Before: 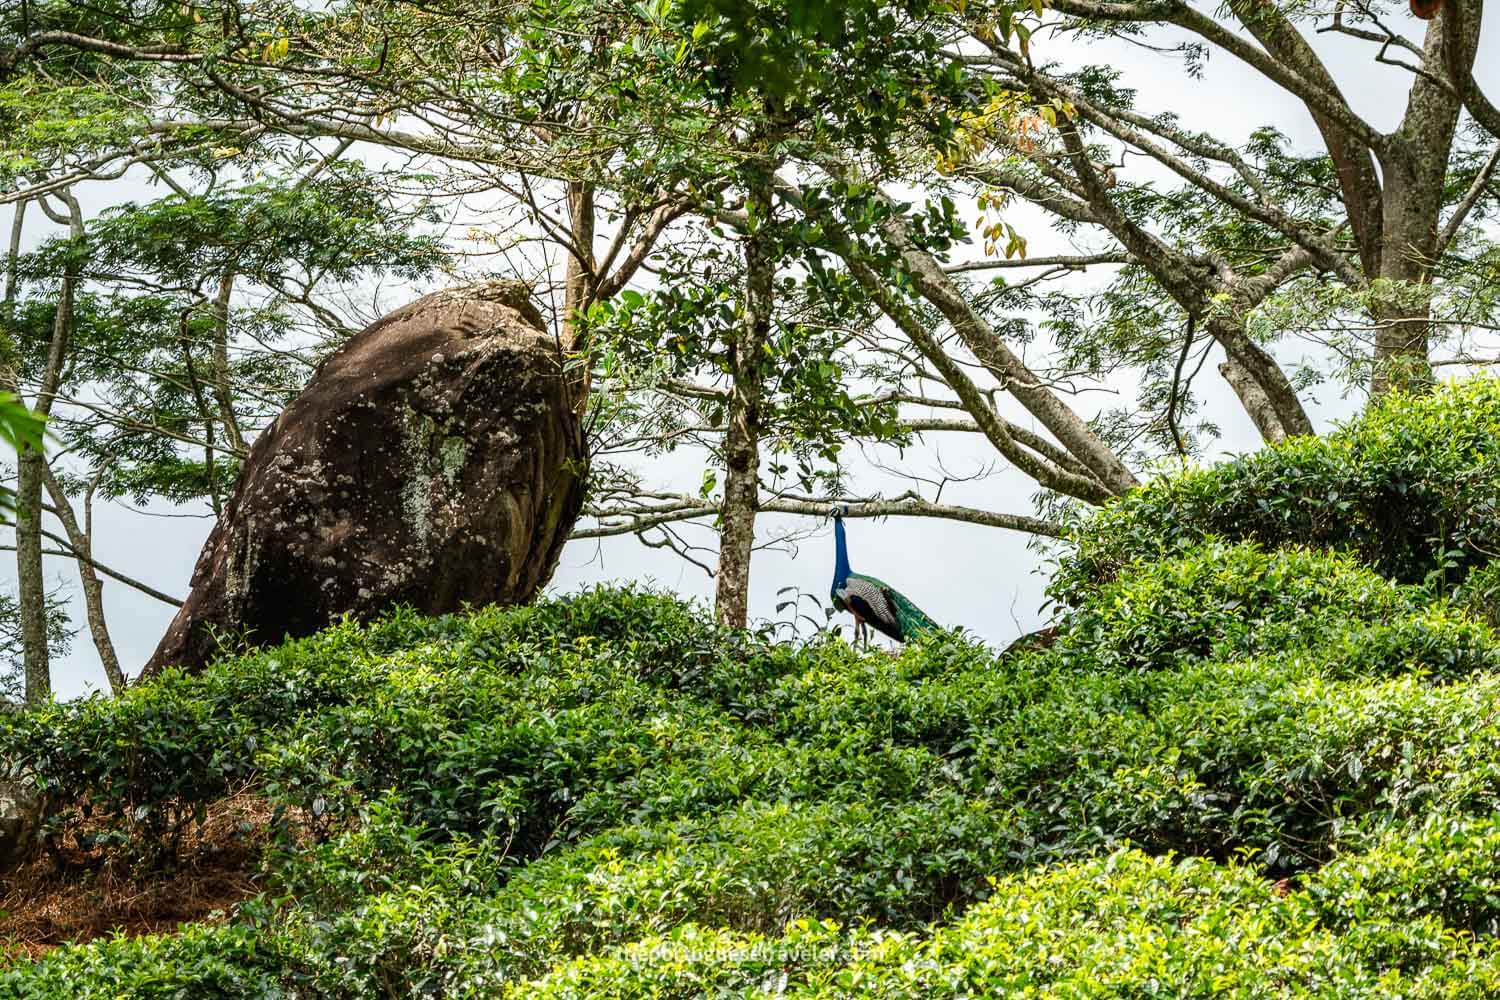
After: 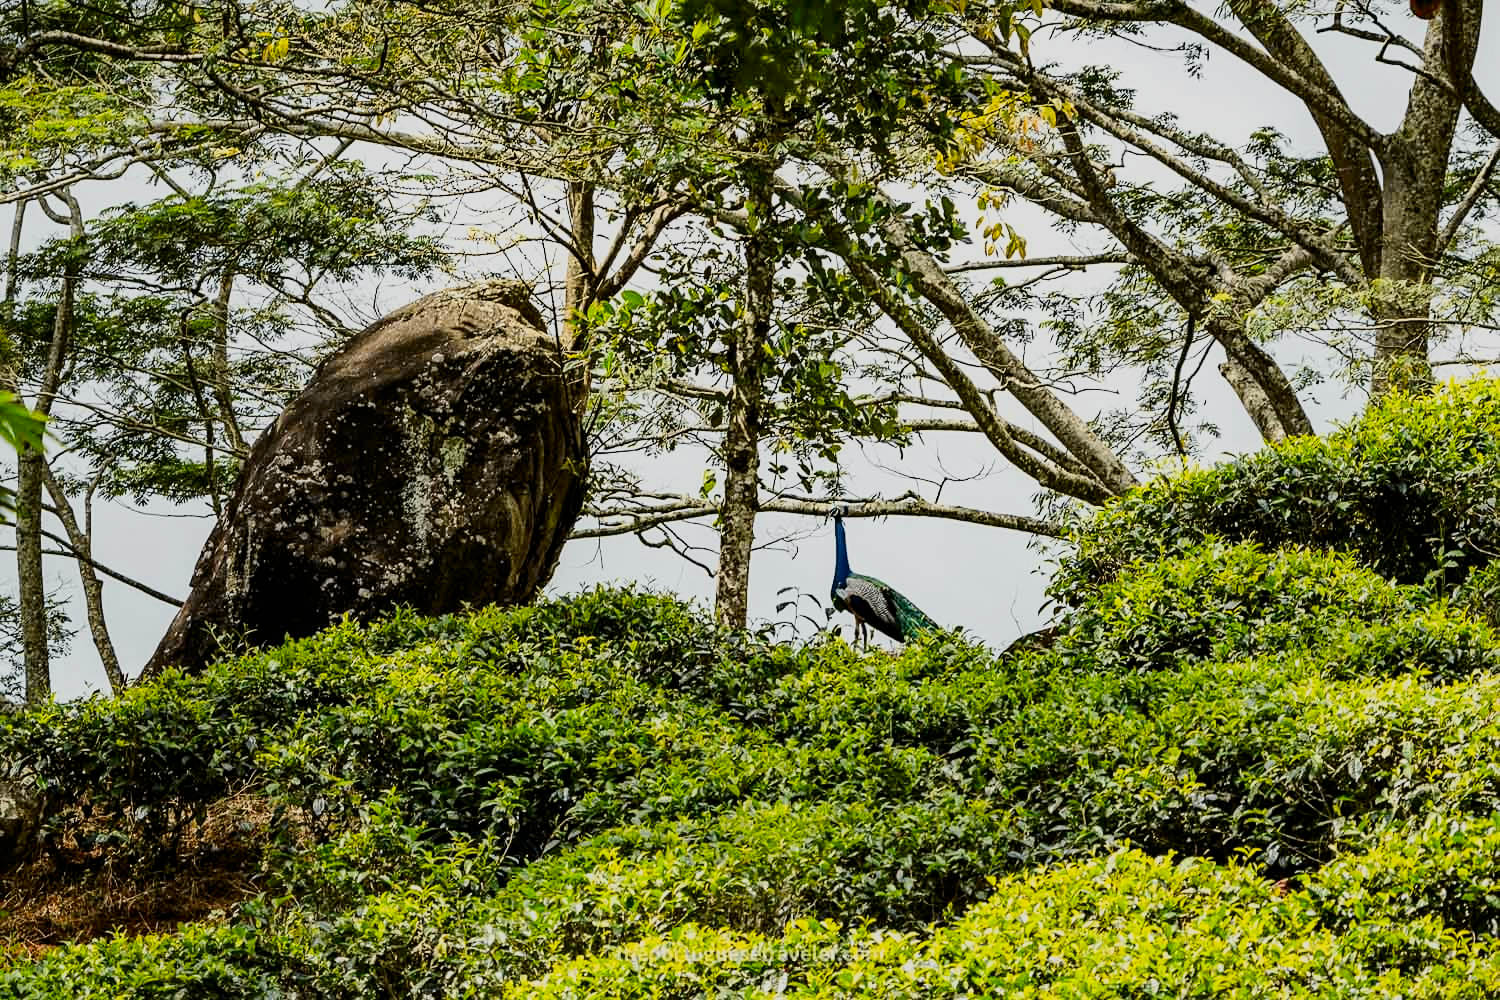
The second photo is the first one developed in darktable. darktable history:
sharpen: amount 0.203
tone equalizer: -8 EV 0.214 EV, -7 EV 0.381 EV, -6 EV 0.44 EV, -5 EV 0.222 EV, -3 EV -0.258 EV, -2 EV -0.413 EV, -1 EV -0.394 EV, +0 EV -0.225 EV, mask exposure compensation -0.492 EV
filmic rgb: black relative exposure -8.41 EV, white relative exposure 4.69 EV, hardness 3.8, color science v6 (2022), iterations of high-quality reconstruction 10
tone curve: curves: ch0 [(0, 0) (0.136, 0.084) (0.346, 0.366) (0.489, 0.559) (0.66, 0.748) (0.849, 0.902) (1, 0.974)]; ch1 [(0, 0) (0.353, 0.344) (0.45, 0.46) (0.498, 0.498) (0.521, 0.512) (0.563, 0.559) (0.592, 0.605) (0.641, 0.673) (1, 1)]; ch2 [(0, 0) (0.333, 0.346) (0.375, 0.375) (0.424, 0.43) (0.476, 0.492) (0.502, 0.502) (0.524, 0.531) (0.579, 0.61) (0.612, 0.644) (0.641, 0.722) (1, 1)], color space Lab, independent channels, preserve colors none
